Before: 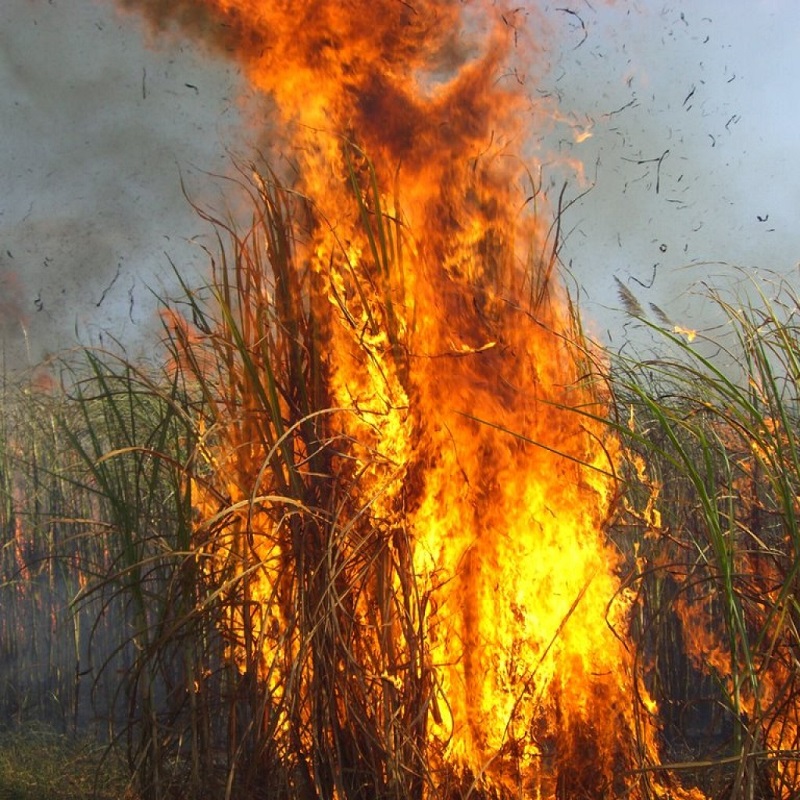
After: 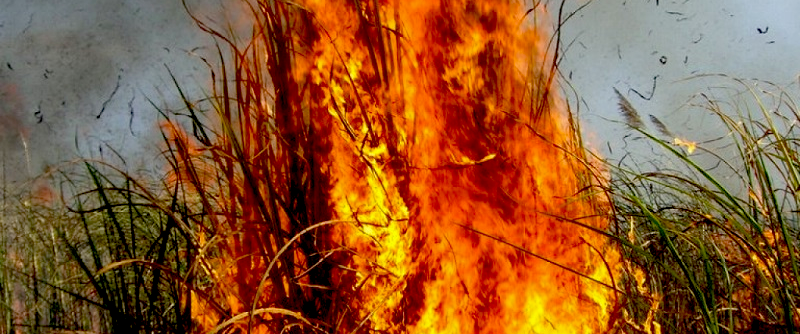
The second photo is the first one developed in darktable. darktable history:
exposure: black level correction 0.055, exposure -0.033 EV, compensate highlight preservation false
crop and rotate: top 23.506%, bottom 34.639%
